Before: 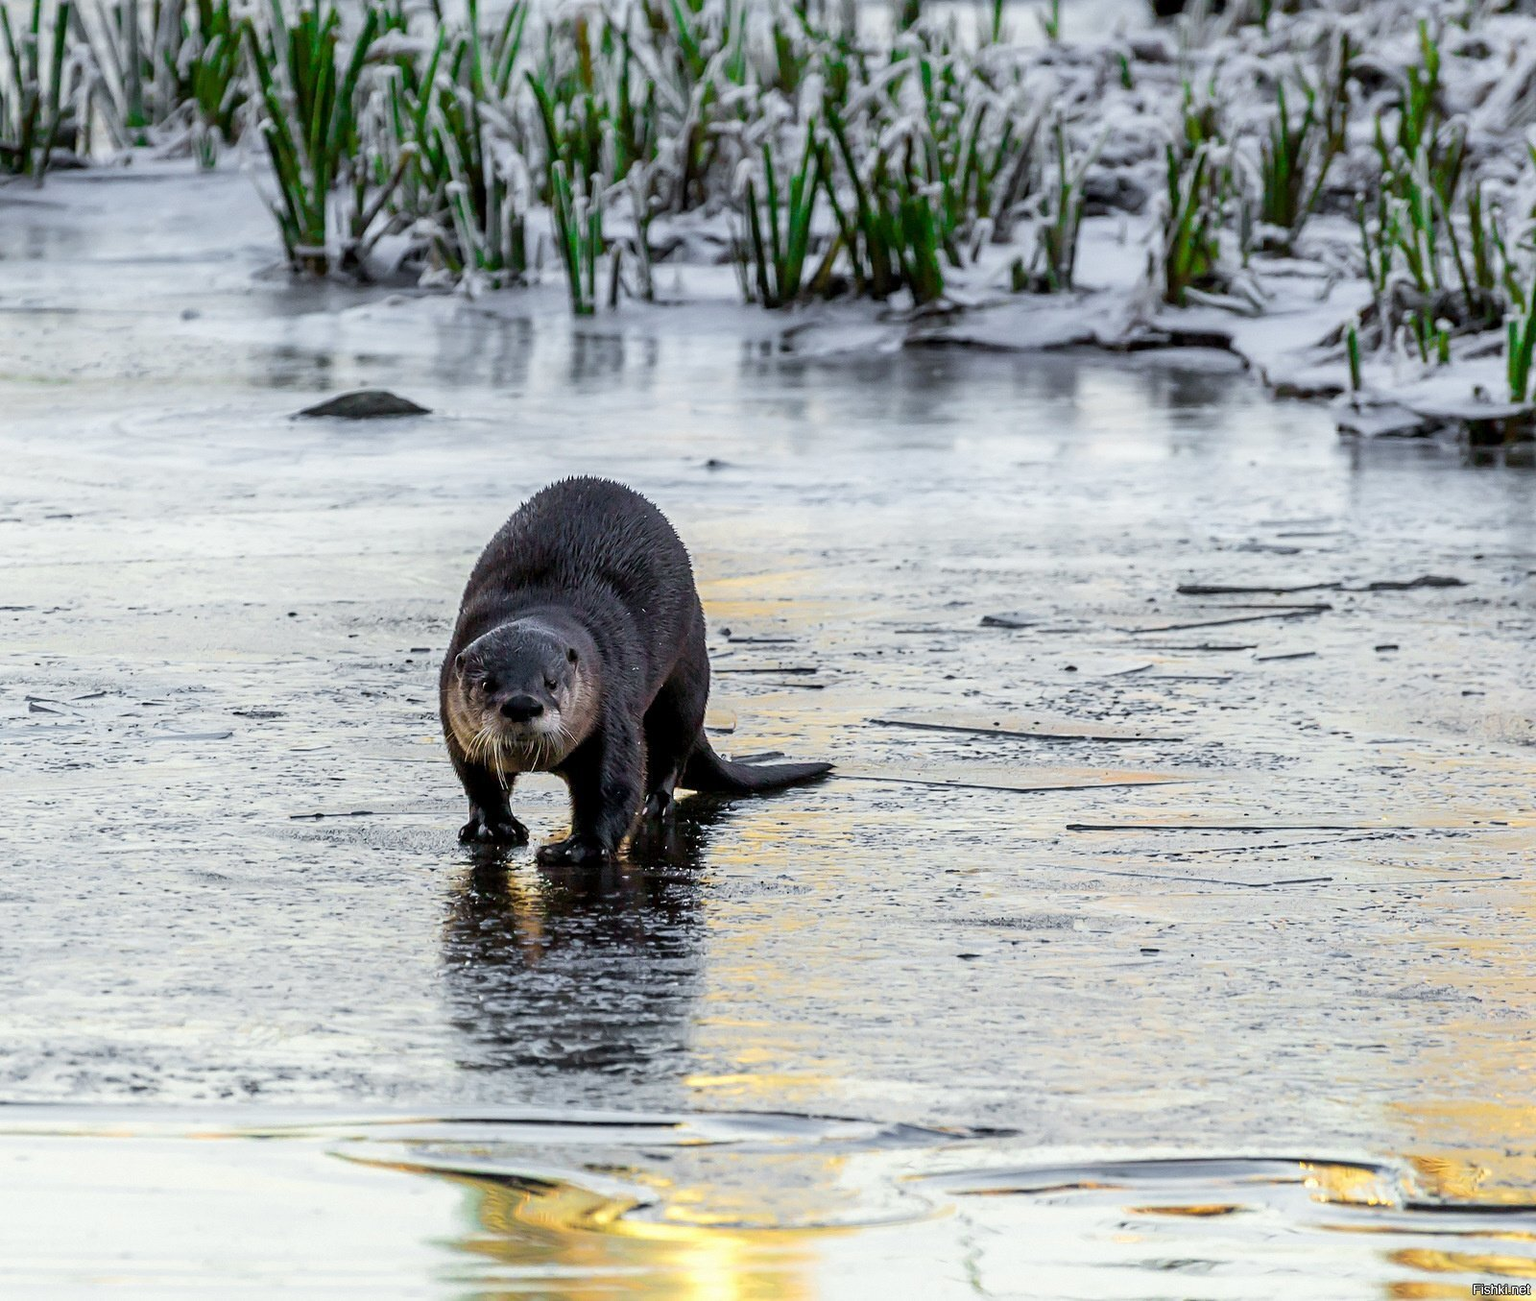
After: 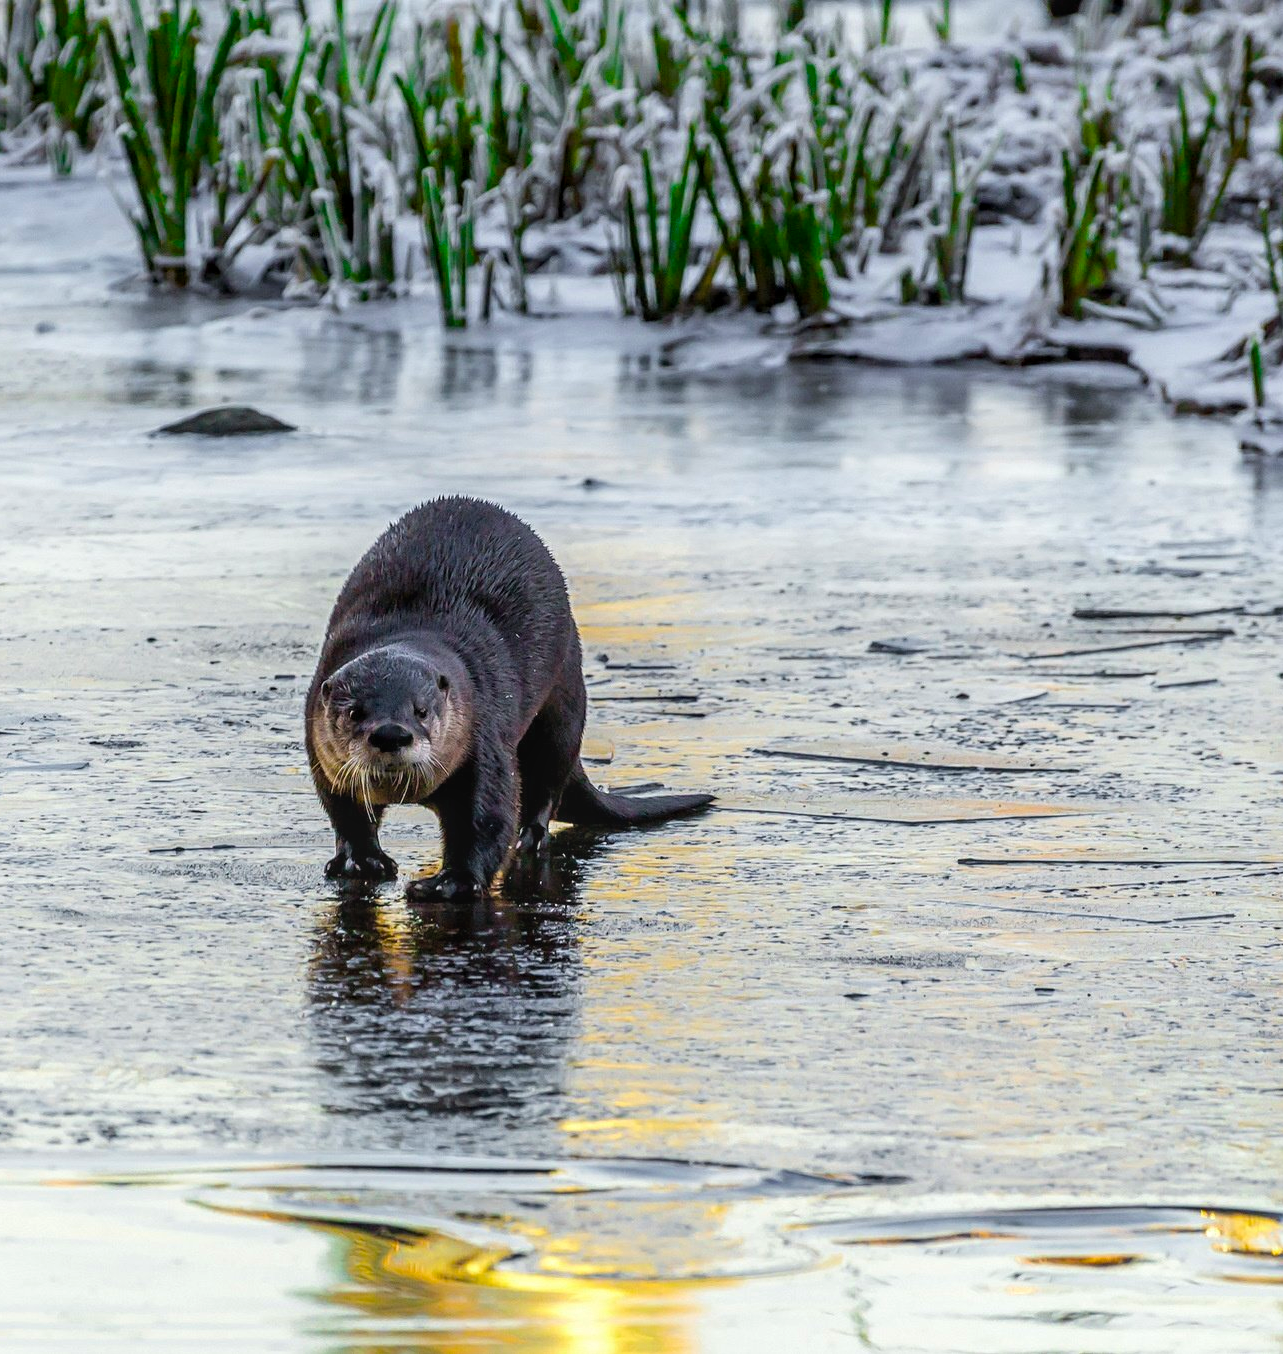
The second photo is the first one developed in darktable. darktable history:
crop and rotate: left 9.597%, right 10.195%
color balance rgb: perceptual saturation grading › global saturation 20%, global vibrance 20%
local contrast: detail 117%
